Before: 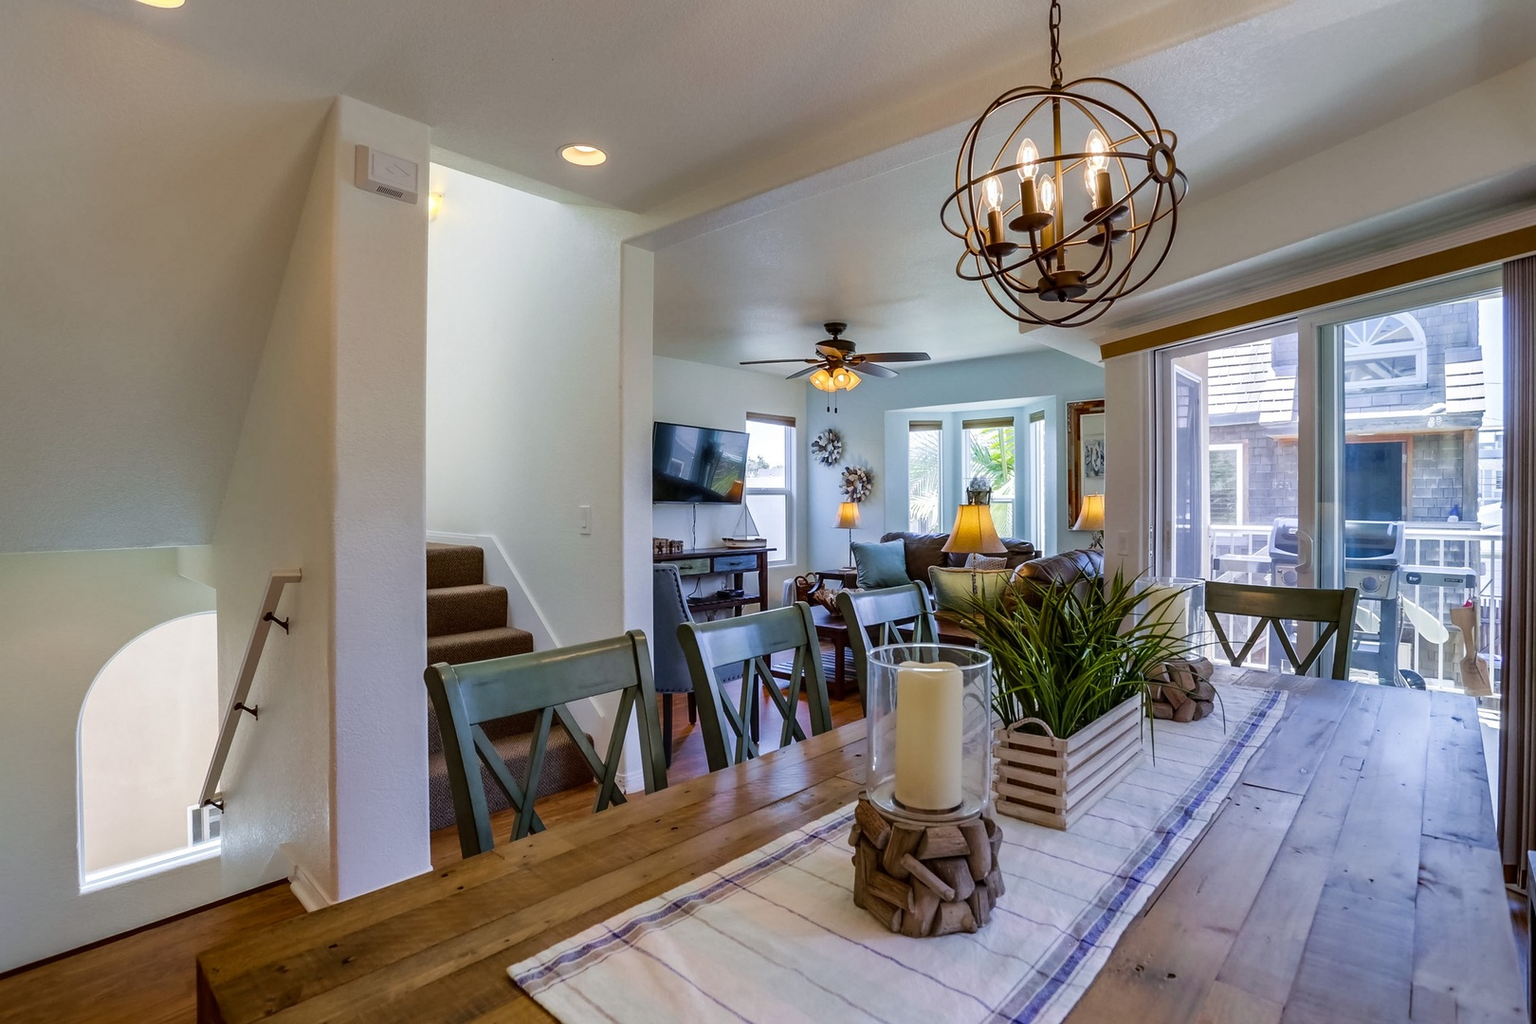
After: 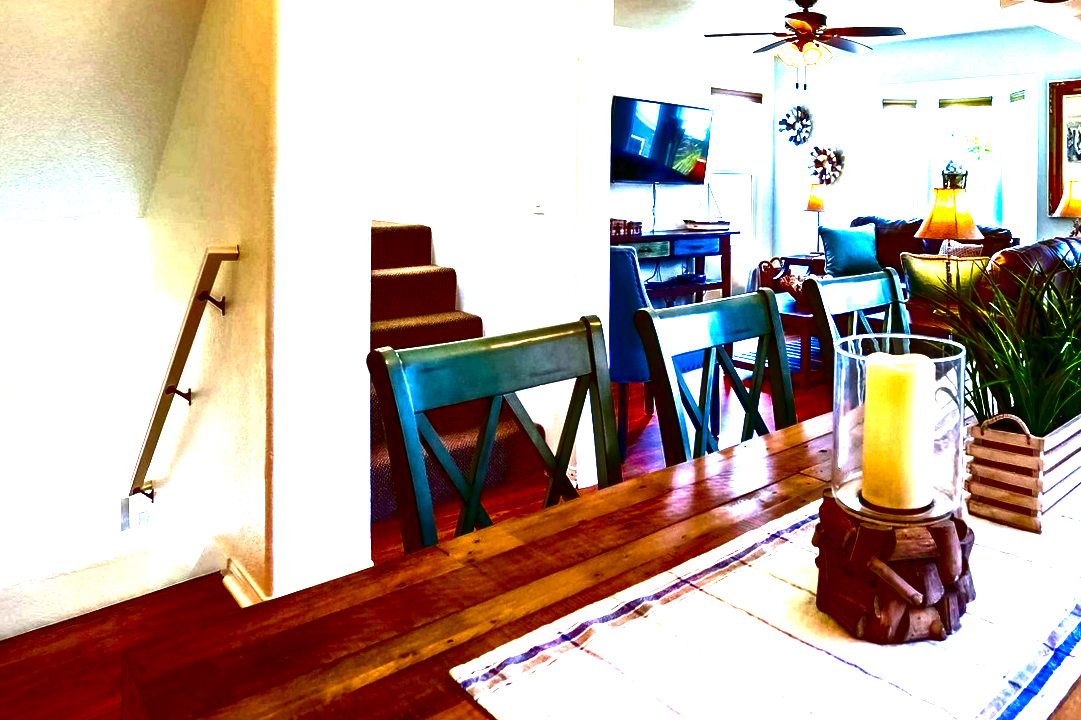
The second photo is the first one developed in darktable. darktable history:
exposure: black level correction 0.005, exposure 2.084 EV, compensate highlight preservation false
contrast brightness saturation: brightness -1, saturation 1
crop and rotate: angle -0.82°, left 3.85%, top 31.828%, right 27.992%
